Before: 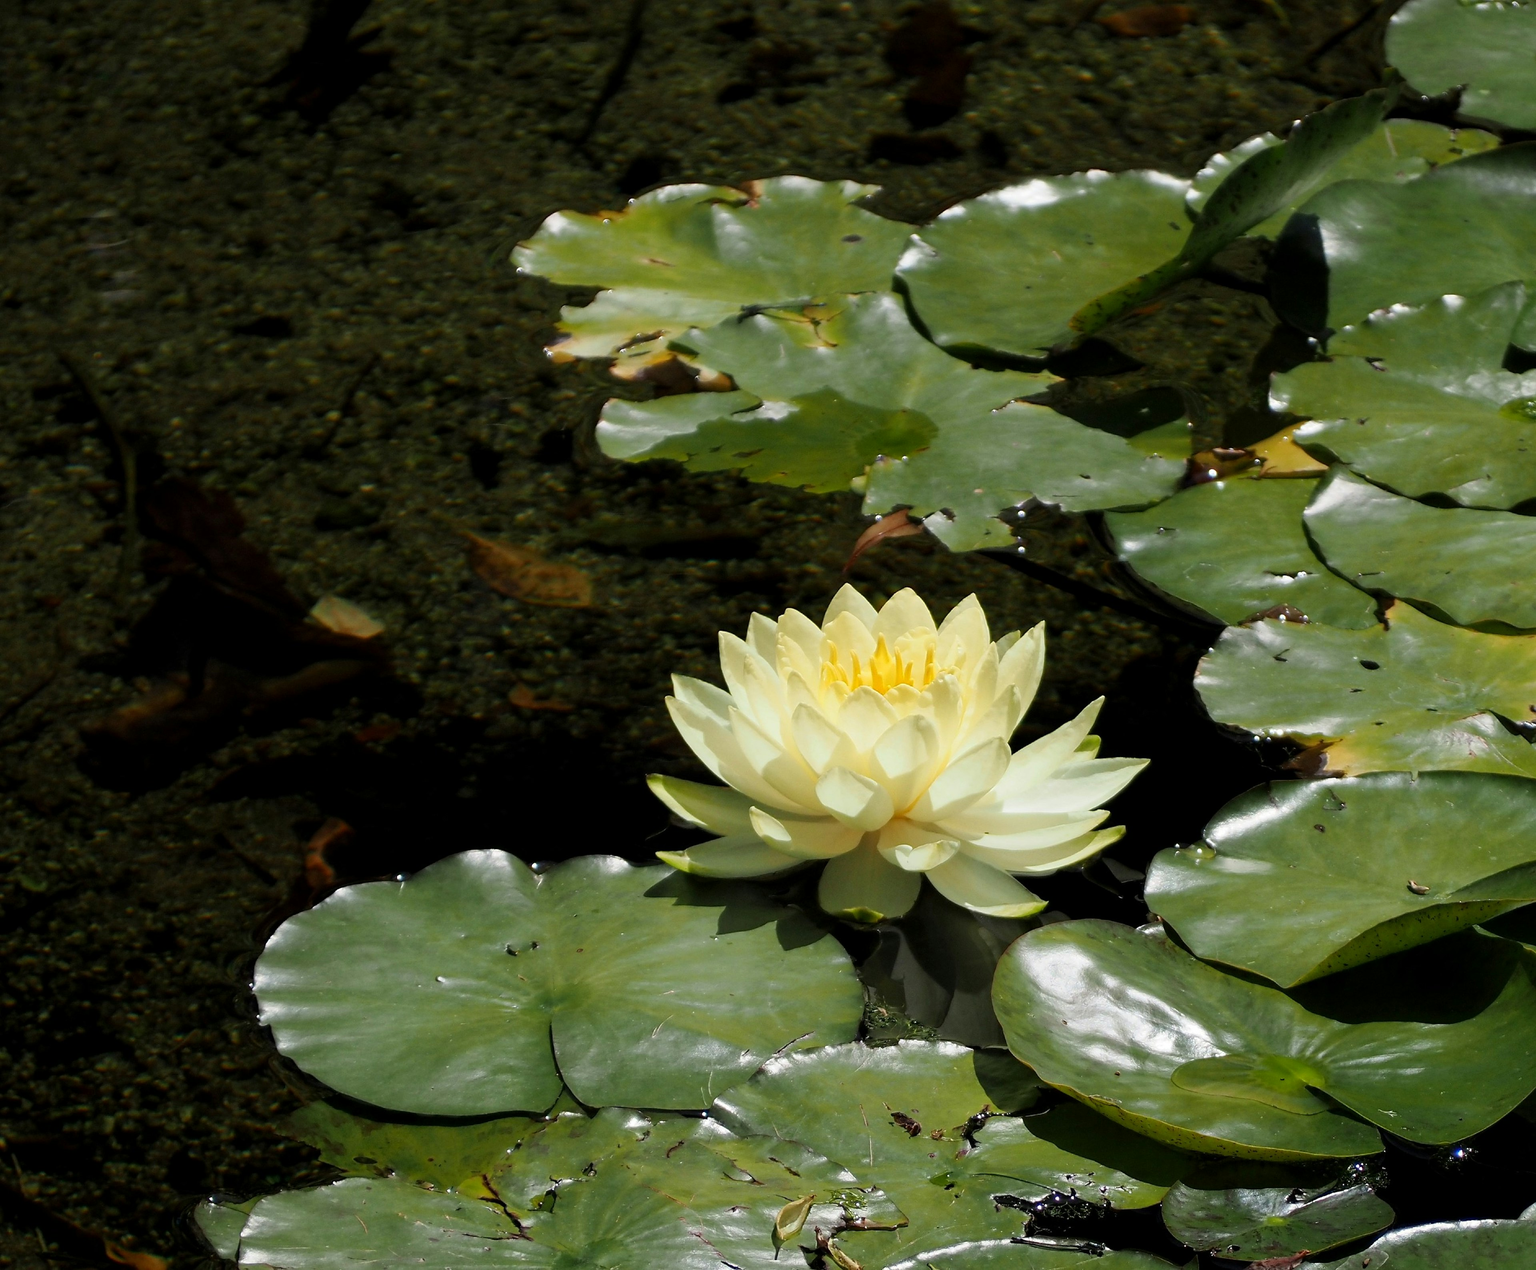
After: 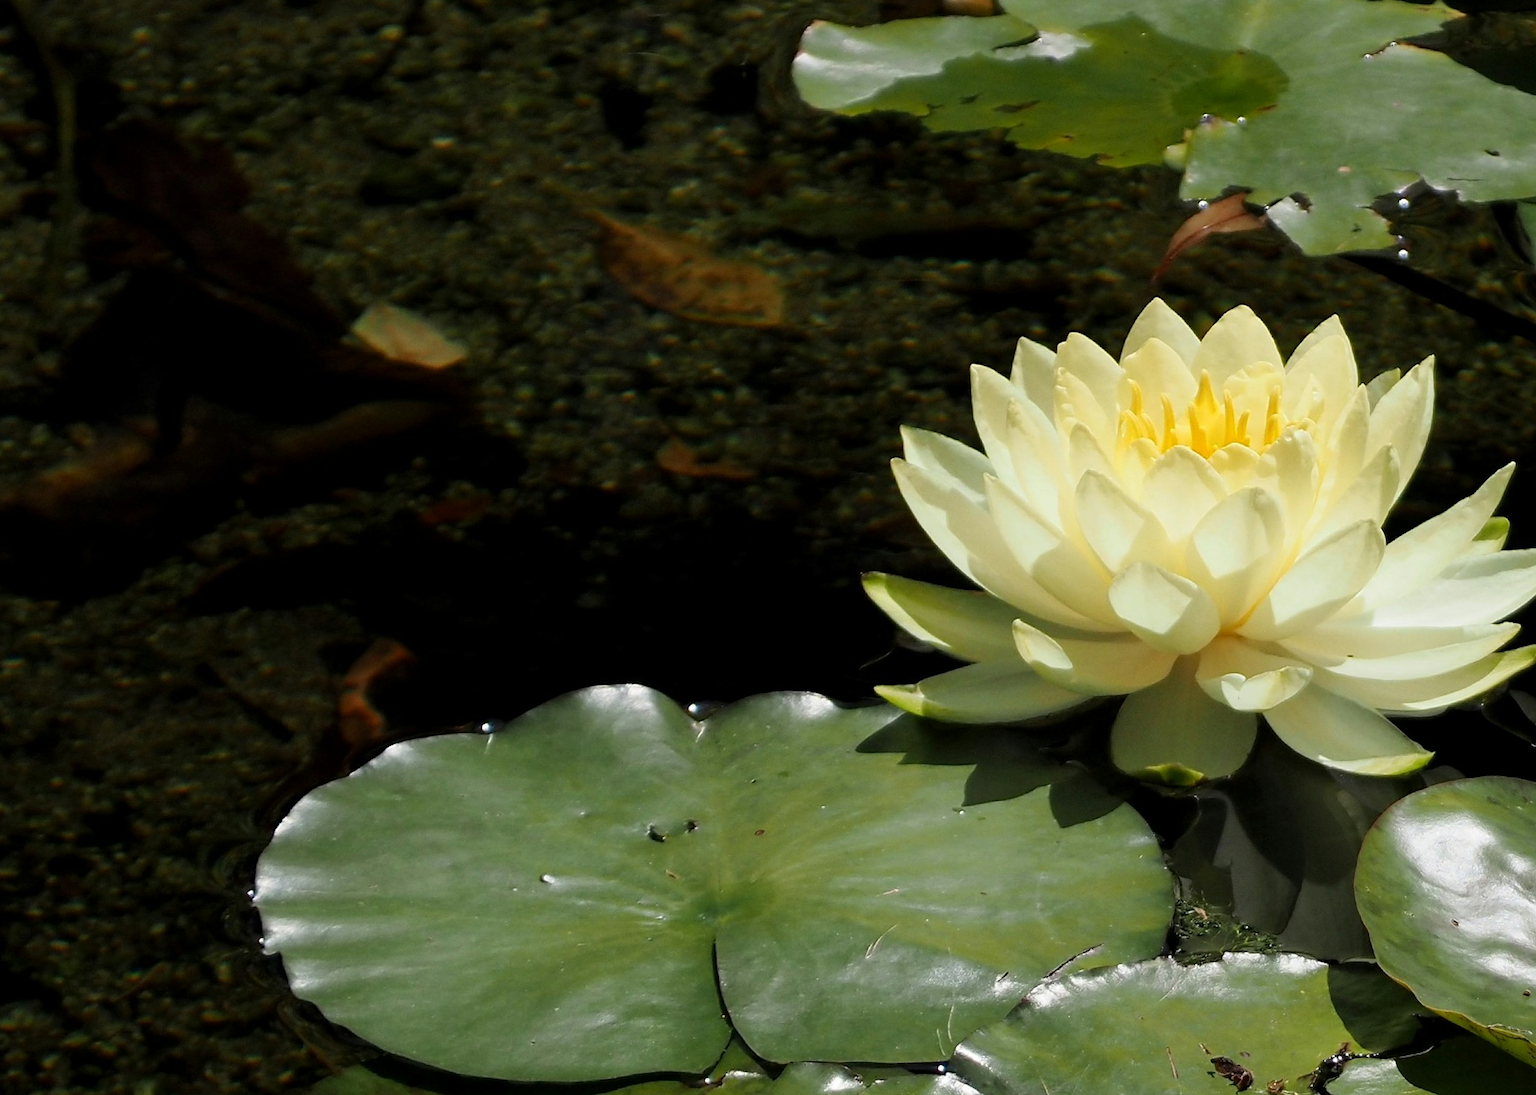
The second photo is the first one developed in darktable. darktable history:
rotate and perspective: rotation 0.679°, lens shift (horizontal) 0.136, crop left 0.009, crop right 0.991, crop top 0.078, crop bottom 0.95
crop: left 6.488%, top 27.668%, right 24.183%, bottom 8.656%
